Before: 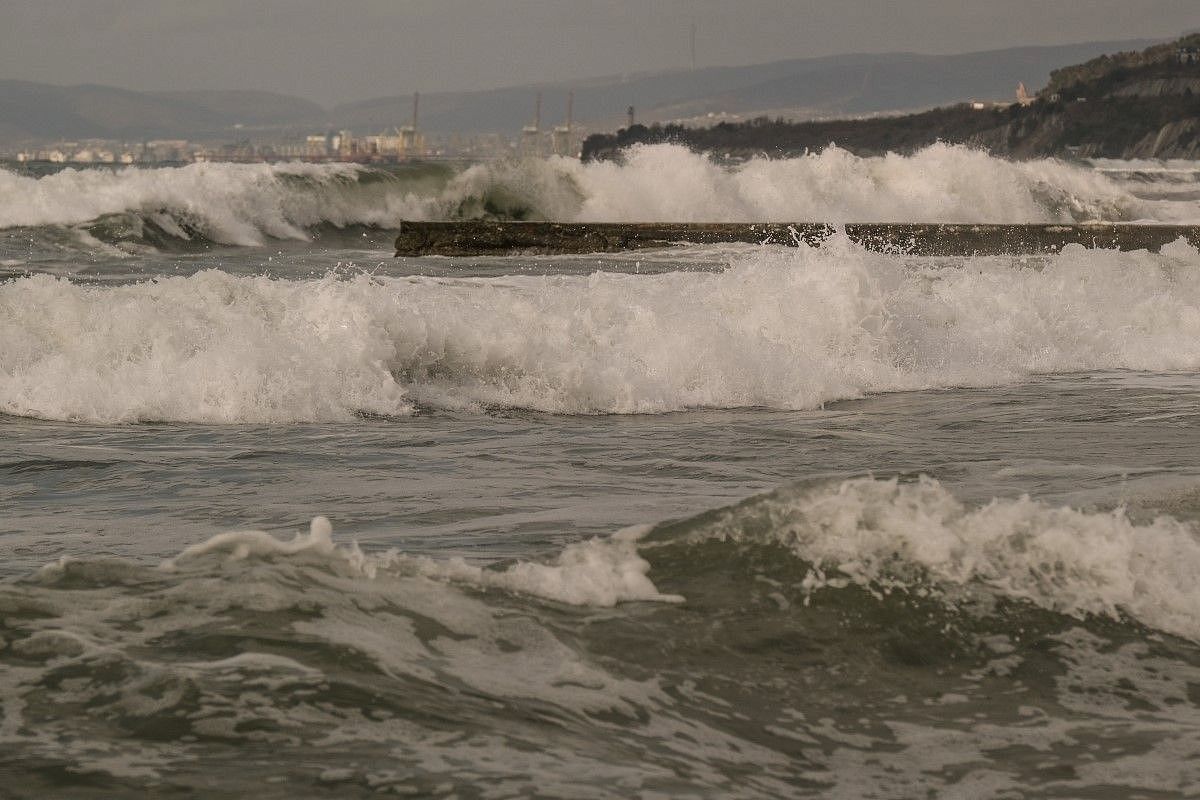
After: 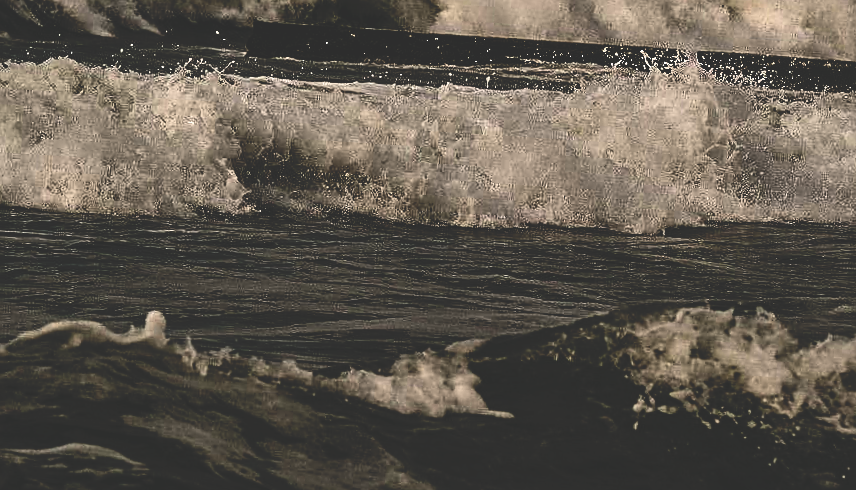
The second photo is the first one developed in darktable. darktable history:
crop and rotate: angle -3.59°, left 9.78%, top 21.102%, right 12.32%, bottom 11.921%
exposure: exposure -0.261 EV, compensate highlight preservation false
color balance rgb: global offset › luminance -0.321%, global offset › chroma 0.115%, global offset › hue 164.06°, linear chroma grading › global chroma 0.545%, perceptual saturation grading › global saturation -0.034%, perceptual brilliance grading › highlights 4.163%, perceptual brilliance grading › mid-tones -17.622%, perceptual brilliance grading › shadows -41.86%, global vibrance 14.898%
base curve: curves: ch0 [(0, 0.02) (0.083, 0.036) (1, 1)], preserve colors none
sharpen: on, module defaults
contrast brightness saturation: contrast 0.195, brightness 0.156, saturation 0.22
contrast equalizer: octaves 7, y [[0.6 ×6], [0.55 ×6], [0 ×6], [0 ×6], [0 ×6]]
